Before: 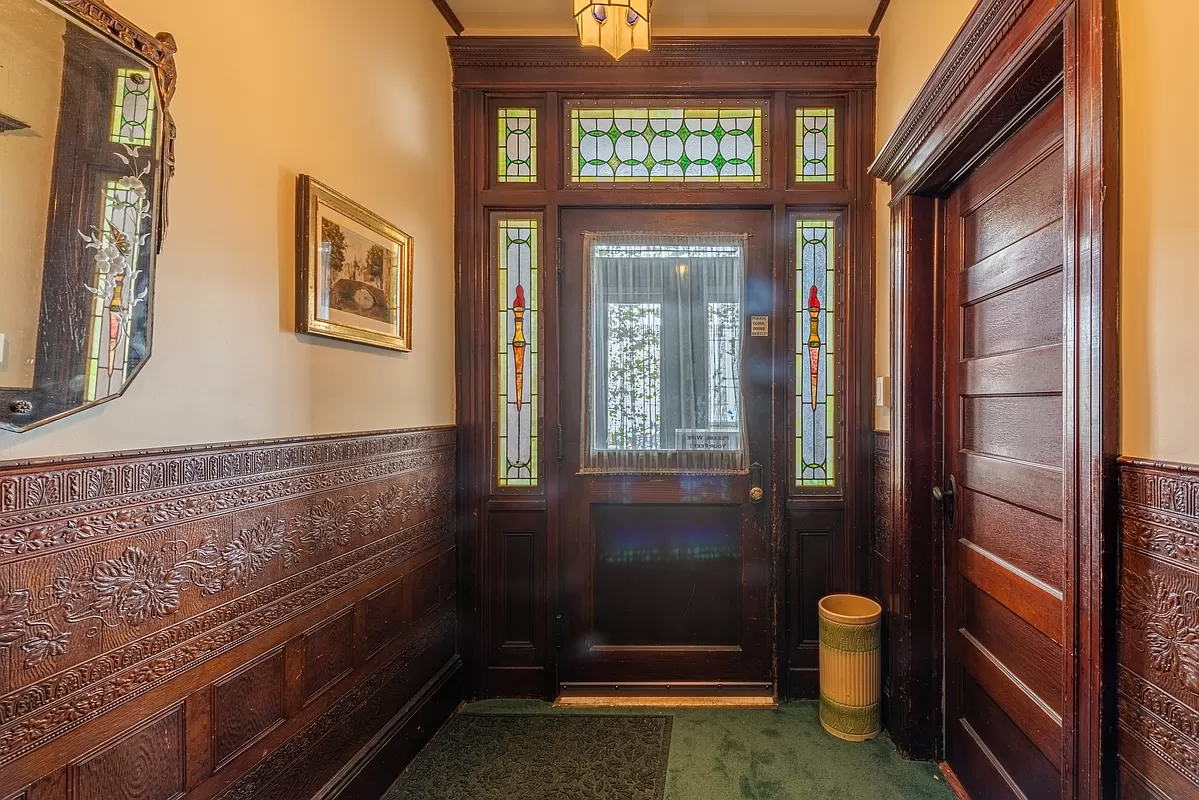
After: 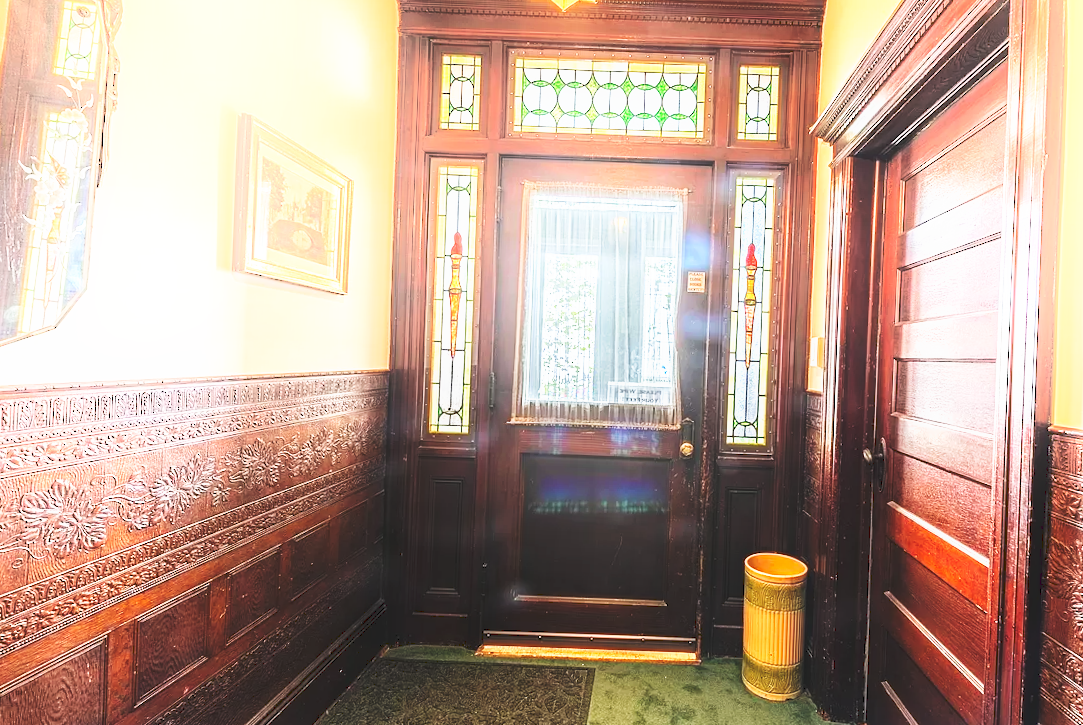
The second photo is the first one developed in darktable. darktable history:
tone curve: curves: ch0 [(0, 0) (0.003, 0.115) (0.011, 0.133) (0.025, 0.157) (0.044, 0.182) (0.069, 0.209) (0.1, 0.239) (0.136, 0.279) (0.177, 0.326) (0.224, 0.379) (0.277, 0.436) (0.335, 0.507) (0.399, 0.587) (0.468, 0.671) (0.543, 0.75) (0.623, 0.837) (0.709, 0.916) (0.801, 0.978) (0.898, 0.985) (1, 1)], preserve colors none
base curve: curves: ch0 [(0, 0) (0.032, 0.025) (0.121, 0.166) (0.206, 0.329) (0.605, 0.79) (1, 1)], preserve colors none
crop and rotate: angle -2.12°, left 3.074%, top 3.946%, right 1.595%, bottom 0.473%
shadows and highlights: shadows -21.68, highlights 99.45, highlights color adjustment 39.92%, soften with gaussian
